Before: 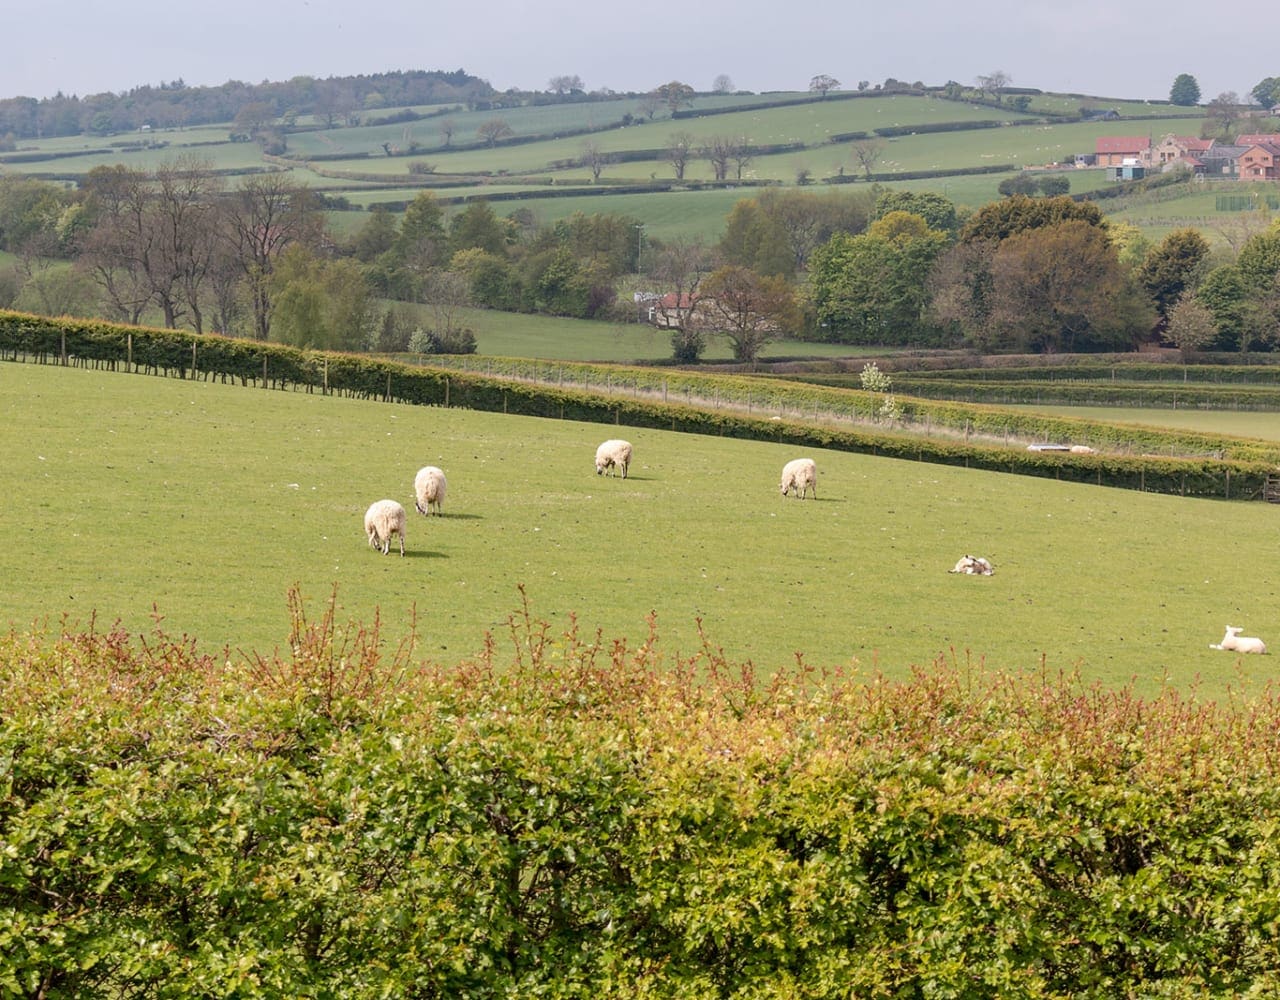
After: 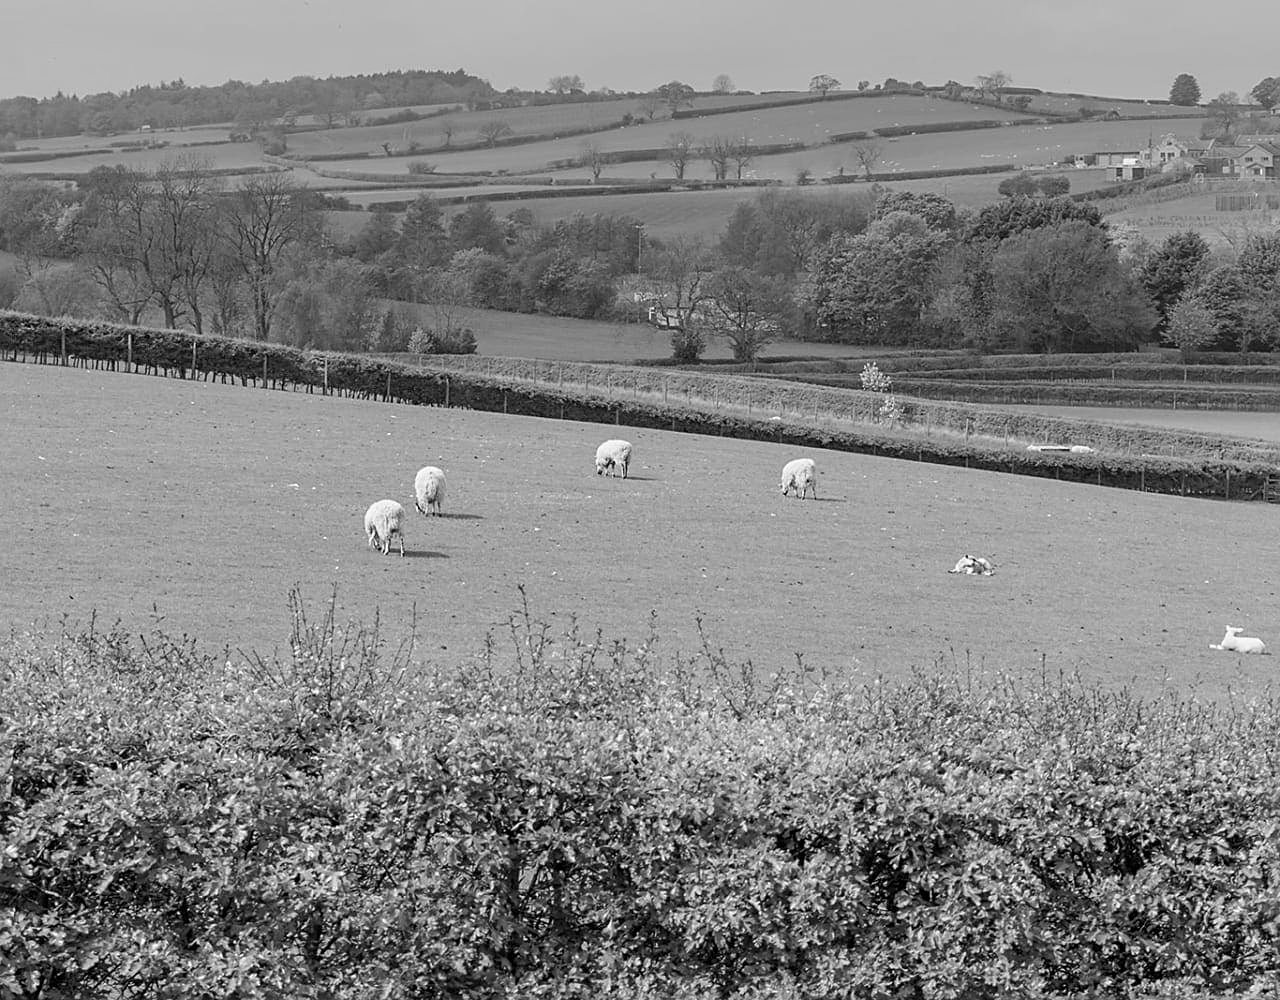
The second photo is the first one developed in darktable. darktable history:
monochrome: a 26.22, b 42.67, size 0.8
sharpen: on, module defaults
